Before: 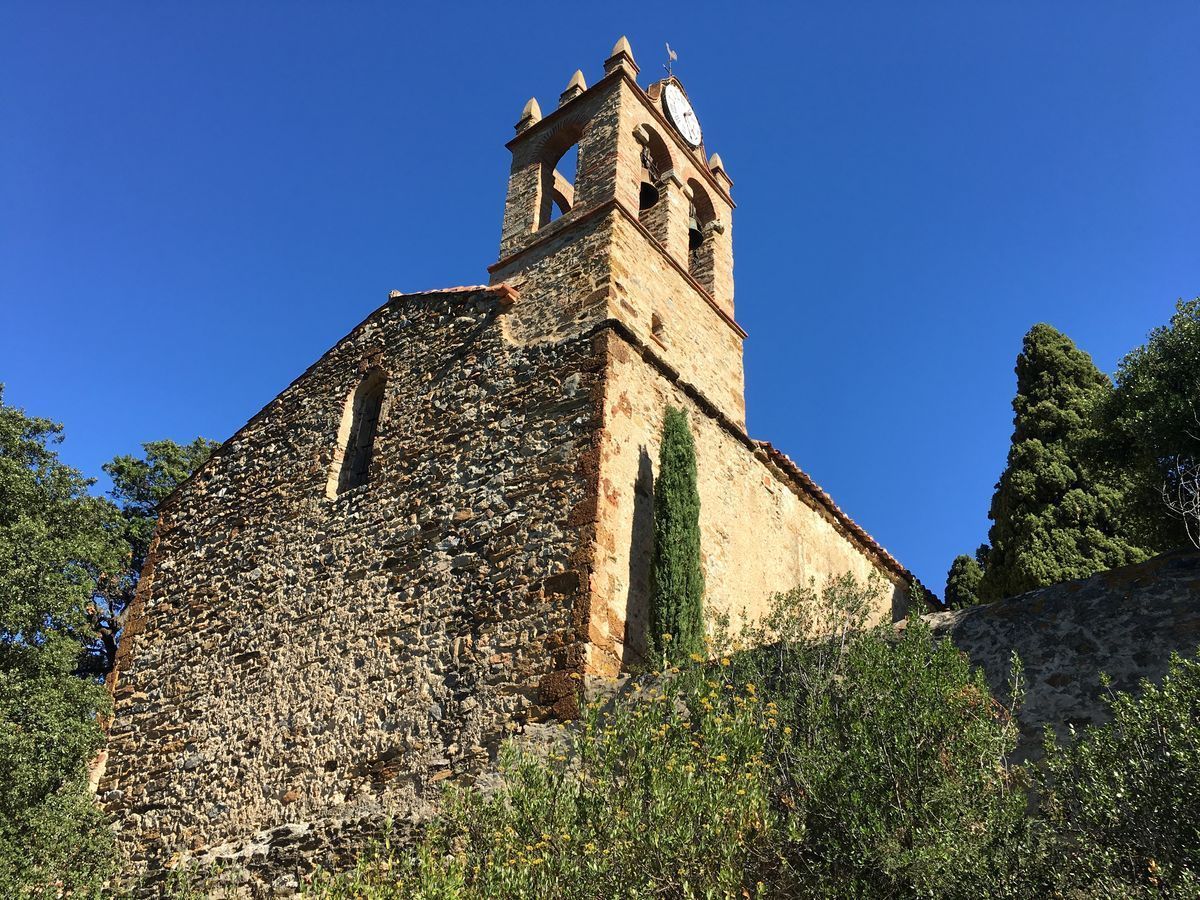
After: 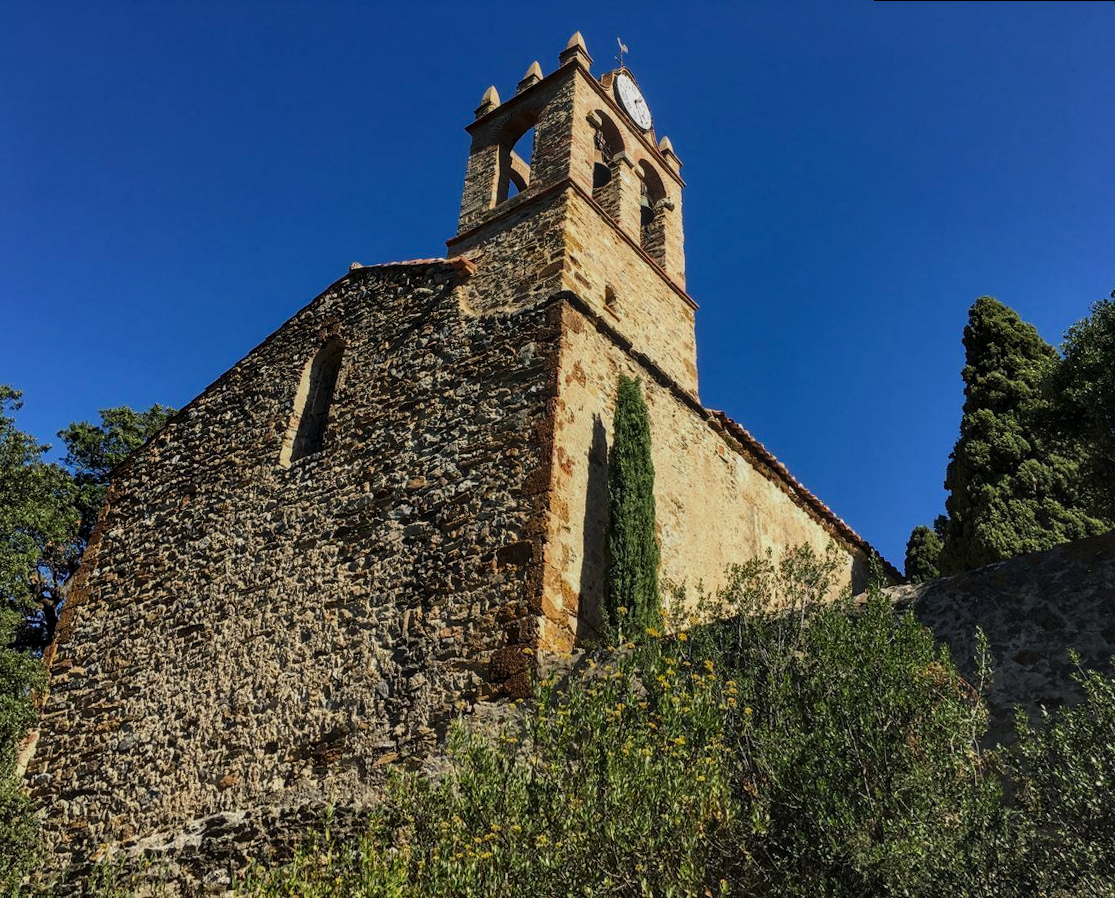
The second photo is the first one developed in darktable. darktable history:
rotate and perspective: rotation 0.215°, lens shift (vertical) -0.139, crop left 0.069, crop right 0.939, crop top 0.002, crop bottom 0.996
color balance rgb: perceptual saturation grading › global saturation 20%, global vibrance 20%
local contrast: highlights 60%, shadows 60%, detail 160%
exposure: black level correction -0.016, exposure -1.018 EV, compensate highlight preservation false
